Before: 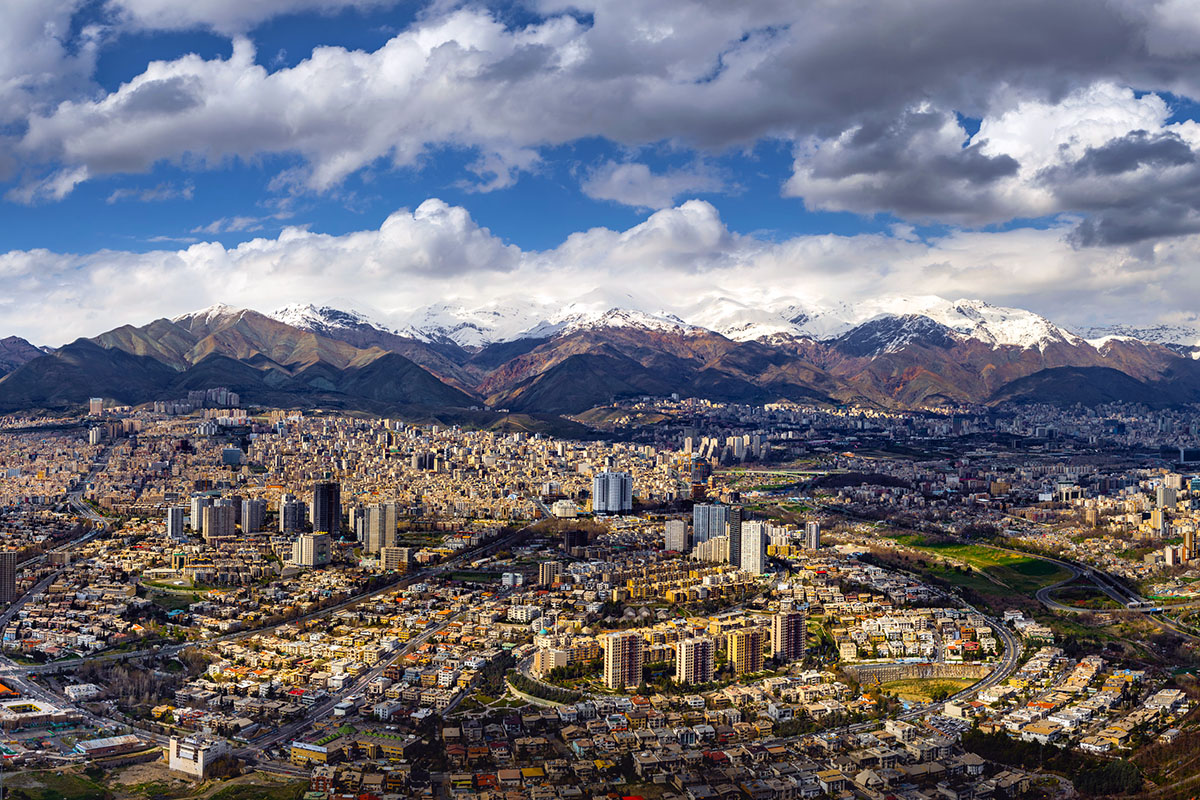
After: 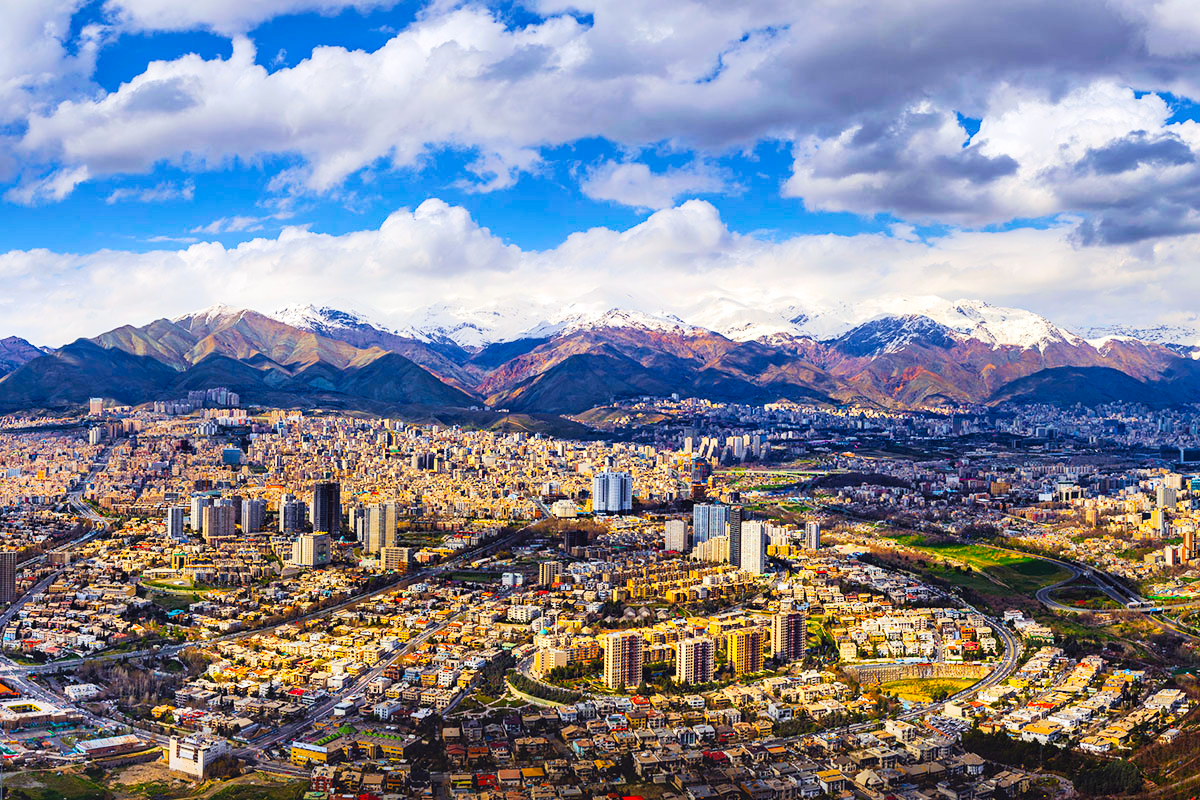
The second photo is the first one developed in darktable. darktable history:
contrast brightness saturation: contrast 0.07, brightness 0.18, saturation 0.4
tone curve: curves: ch0 [(0, 0) (0.003, 0.003) (0.011, 0.012) (0.025, 0.023) (0.044, 0.04) (0.069, 0.056) (0.1, 0.082) (0.136, 0.107) (0.177, 0.144) (0.224, 0.186) (0.277, 0.237) (0.335, 0.297) (0.399, 0.37) (0.468, 0.465) (0.543, 0.567) (0.623, 0.68) (0.709, 0.782) (0.801, 0.86) (0.898, 0.924) (1, 1)], preserve colors none
